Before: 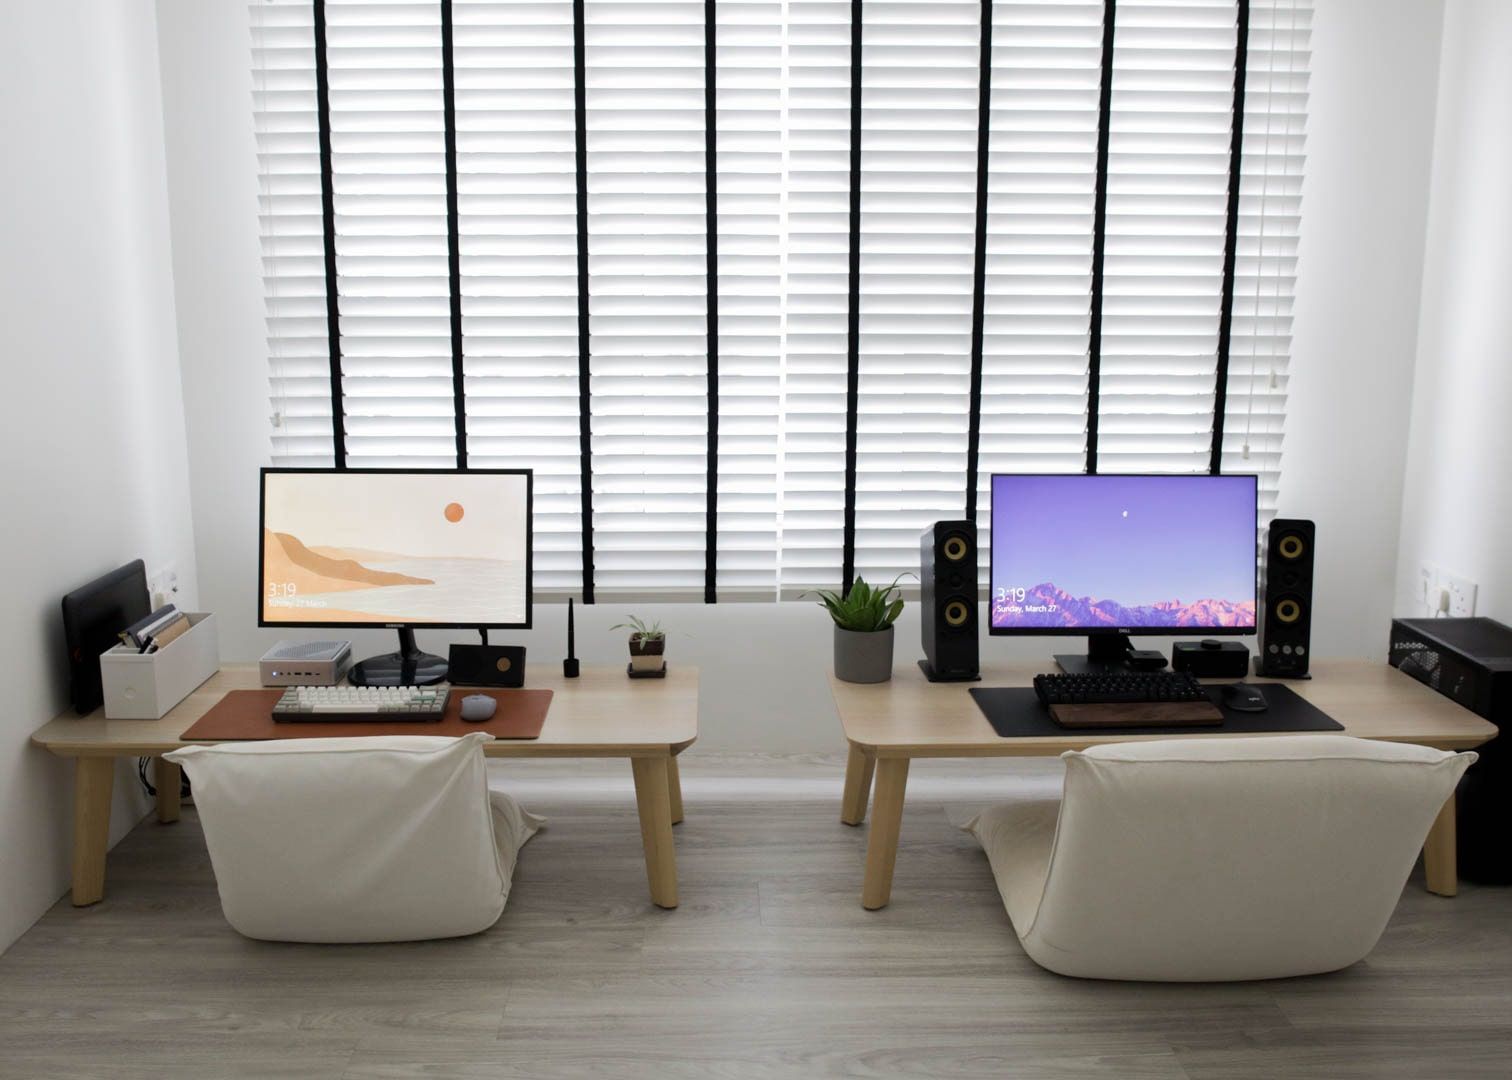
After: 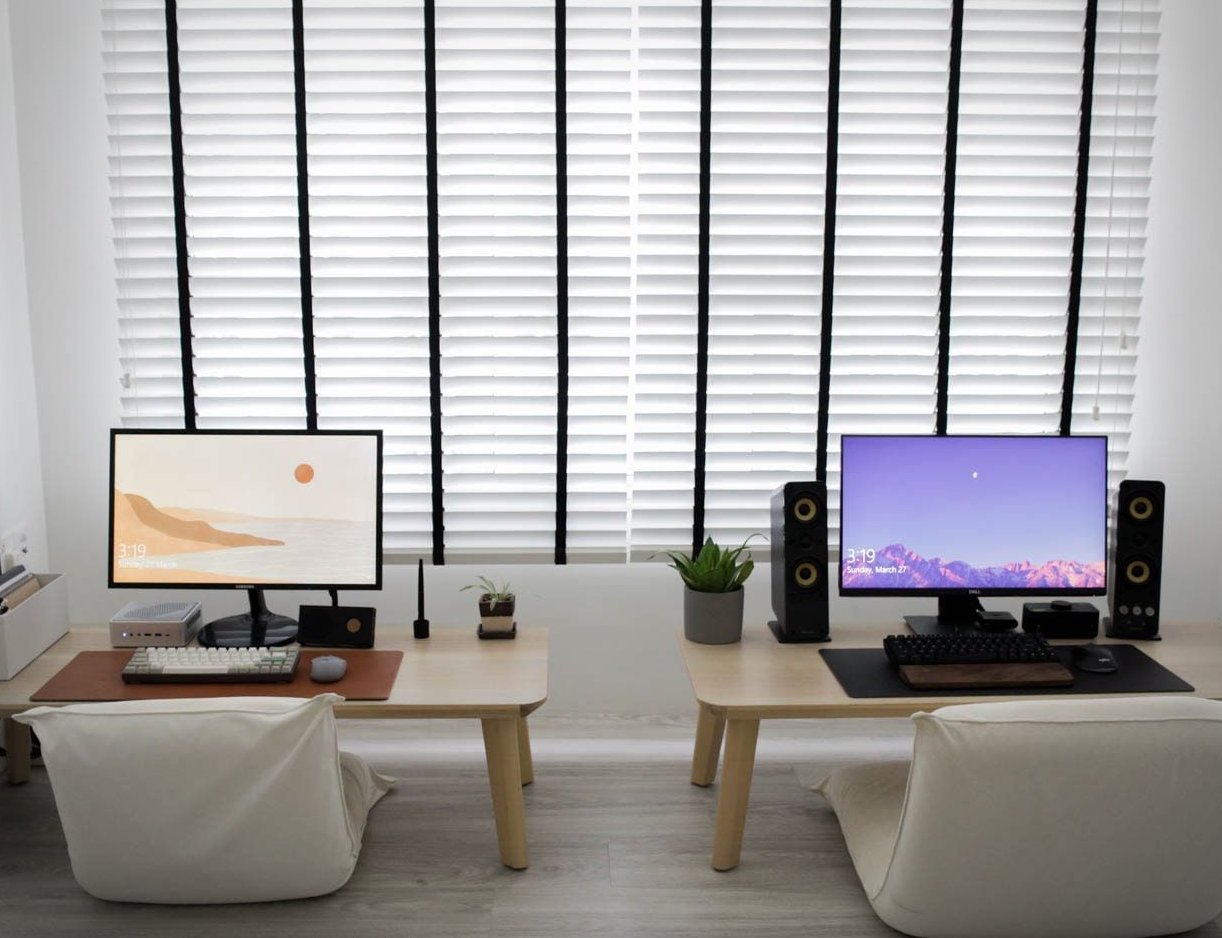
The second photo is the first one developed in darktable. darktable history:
crop: left 9.935%, top 3.644%, right 9.224%, bottom 9.485%
vignetting: brightness -0.266, automatic ratio true
